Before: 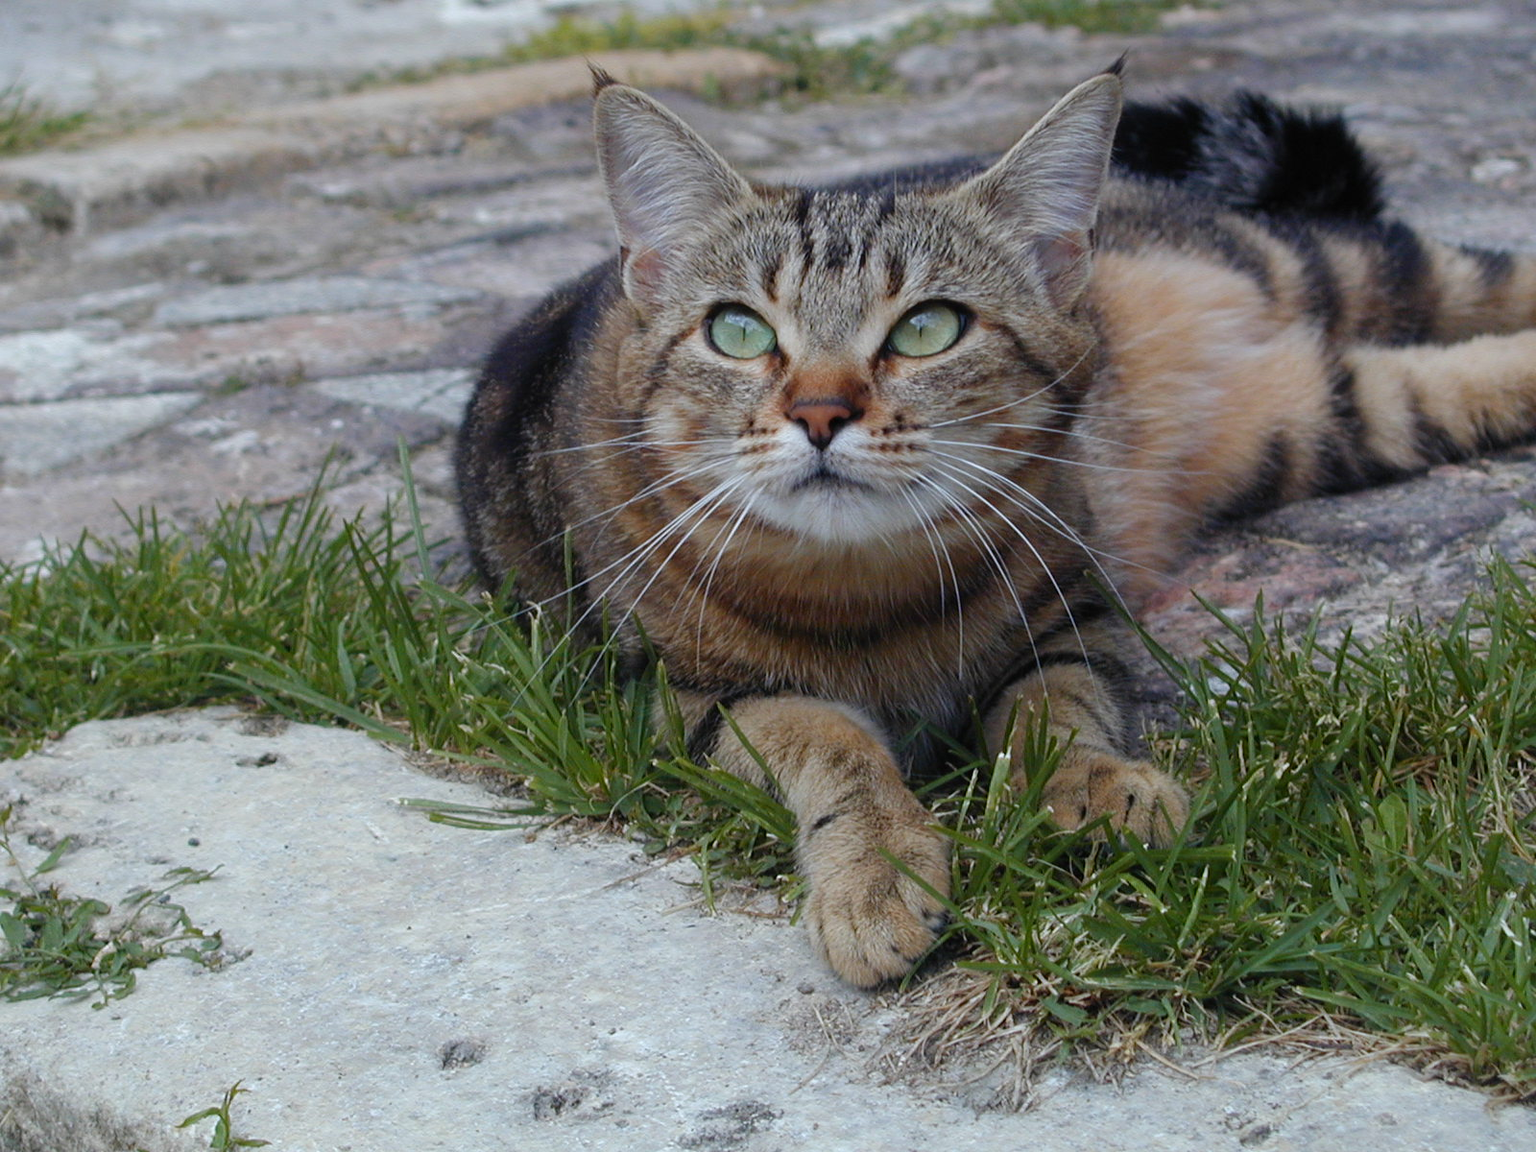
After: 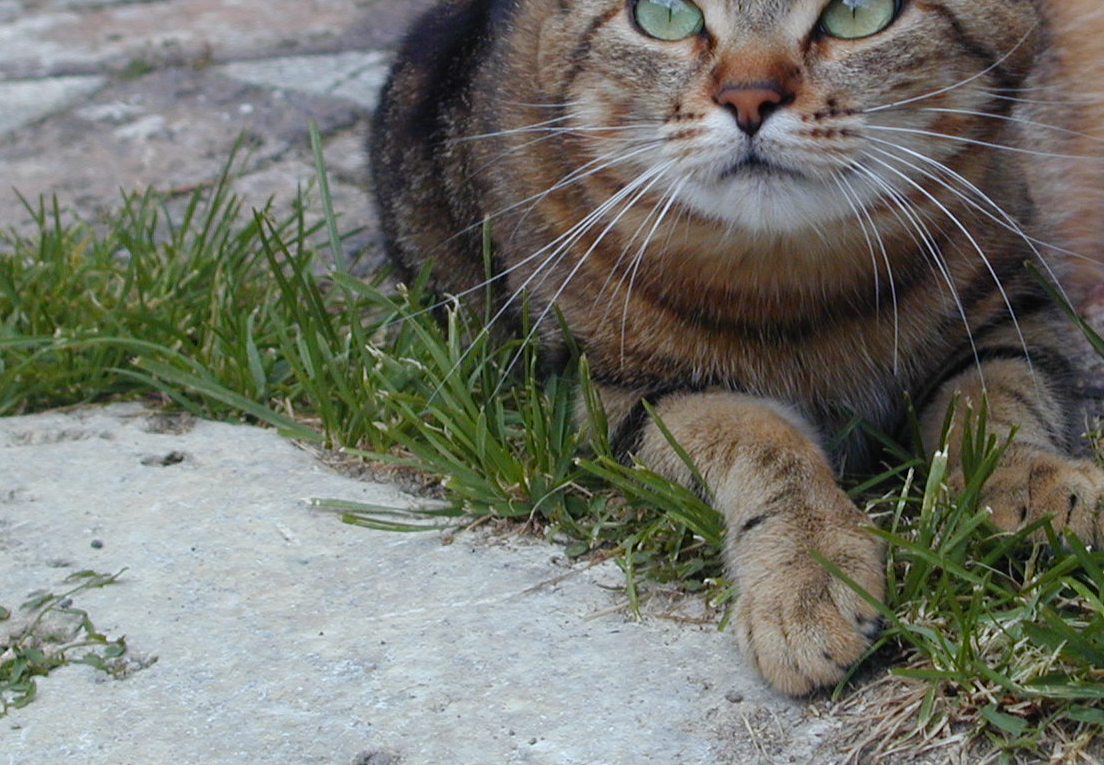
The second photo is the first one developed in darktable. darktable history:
crop: left 6.599%, top 27.823%, right 23.873%, bottom 8.415%
